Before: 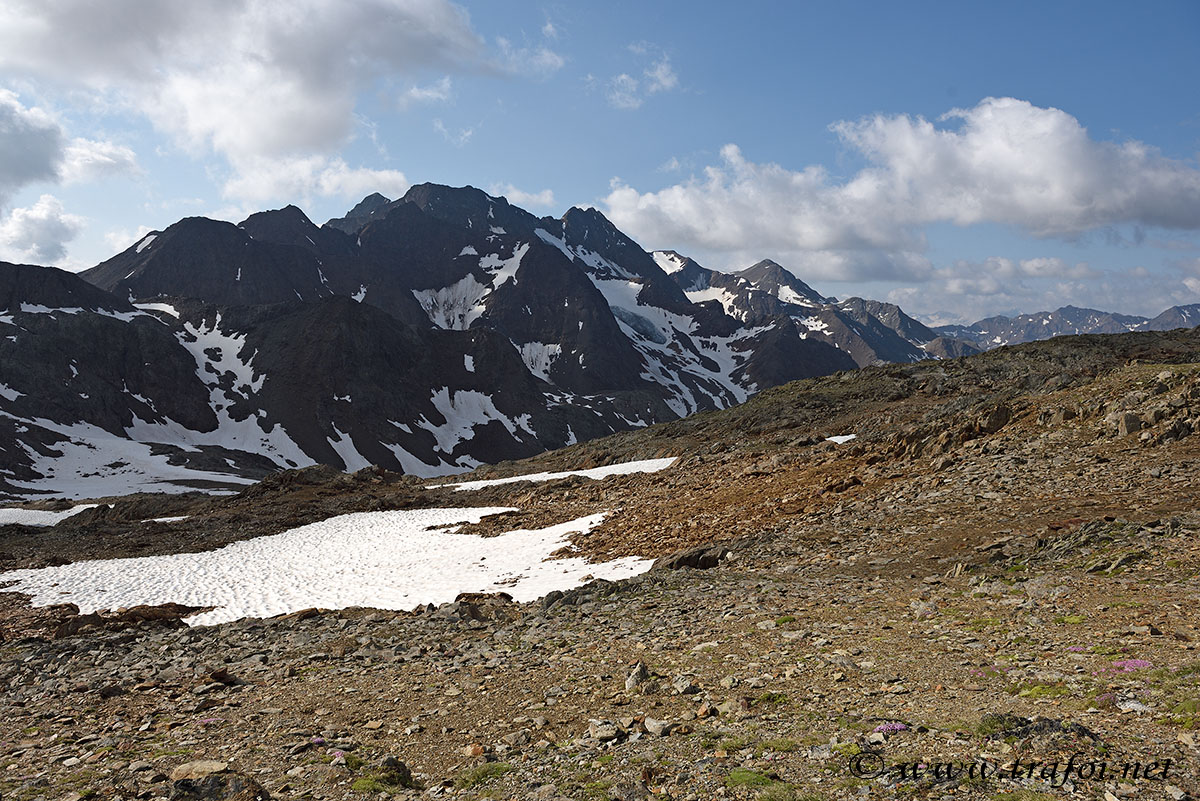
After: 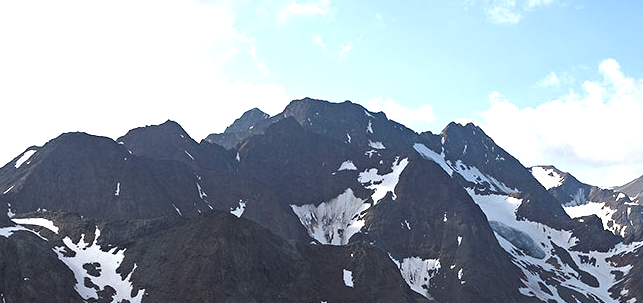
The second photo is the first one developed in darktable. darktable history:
crop: left 10.121%, top 10.631%, right 36.218%, bottom 51.526%
exposure: exposure 1.2 EV, compensate highlight preservation false
color zones: curves: ch0 [(0.25, 0.5) (0.463, 0.627) (0.484, 0.637) (0.75, 0.5)]
